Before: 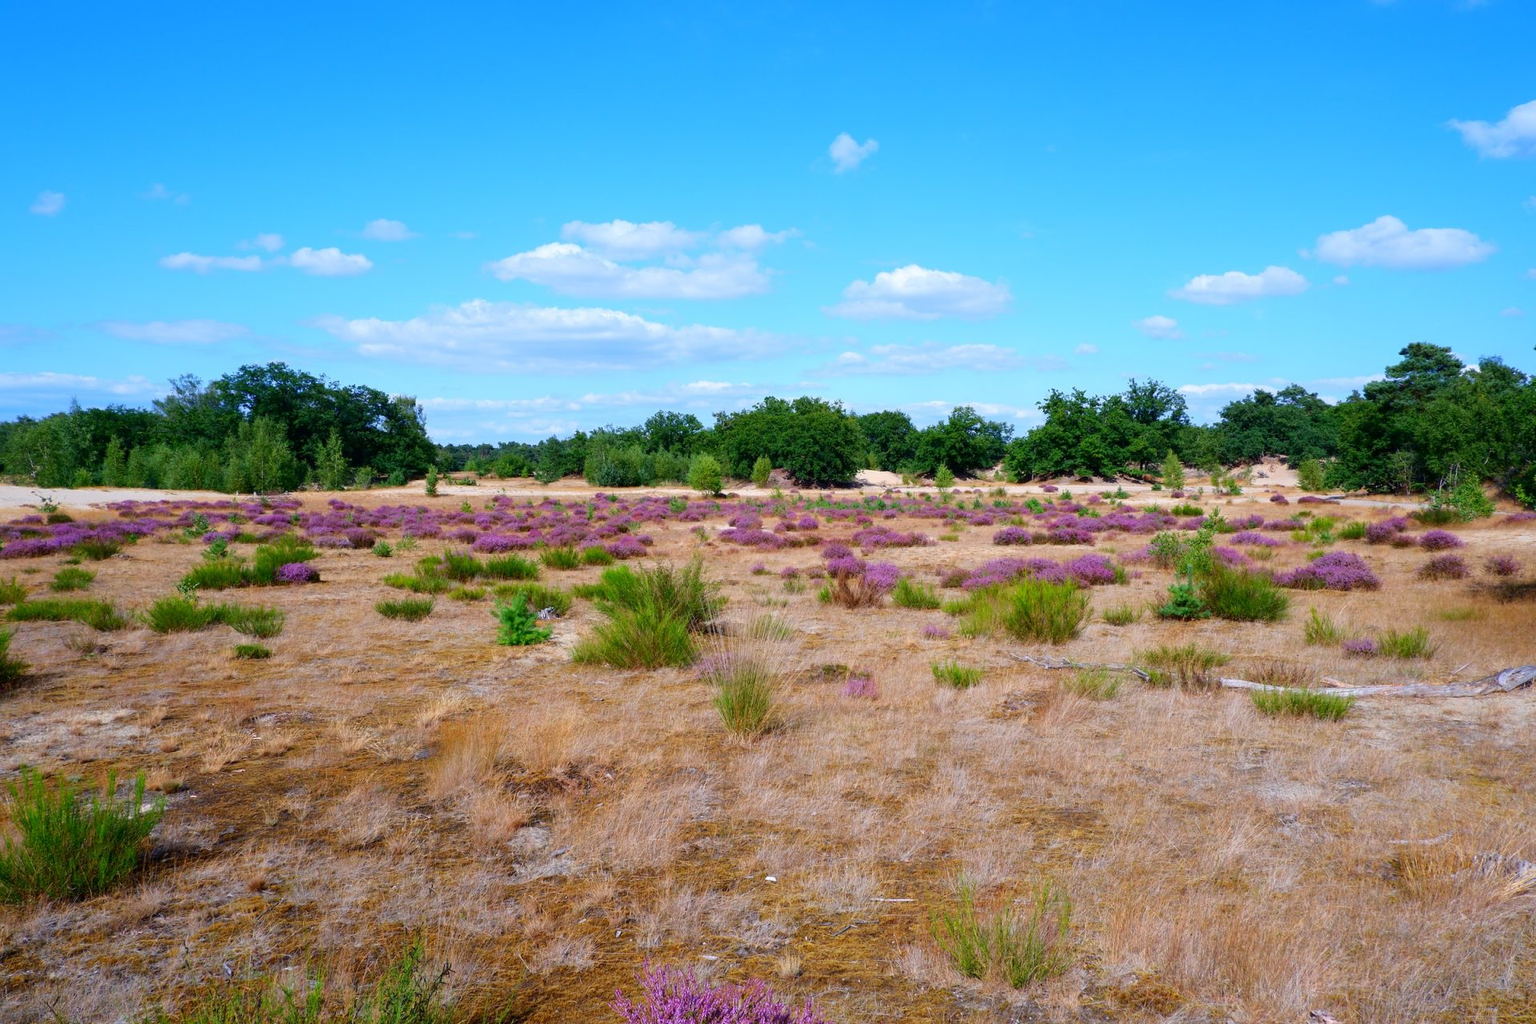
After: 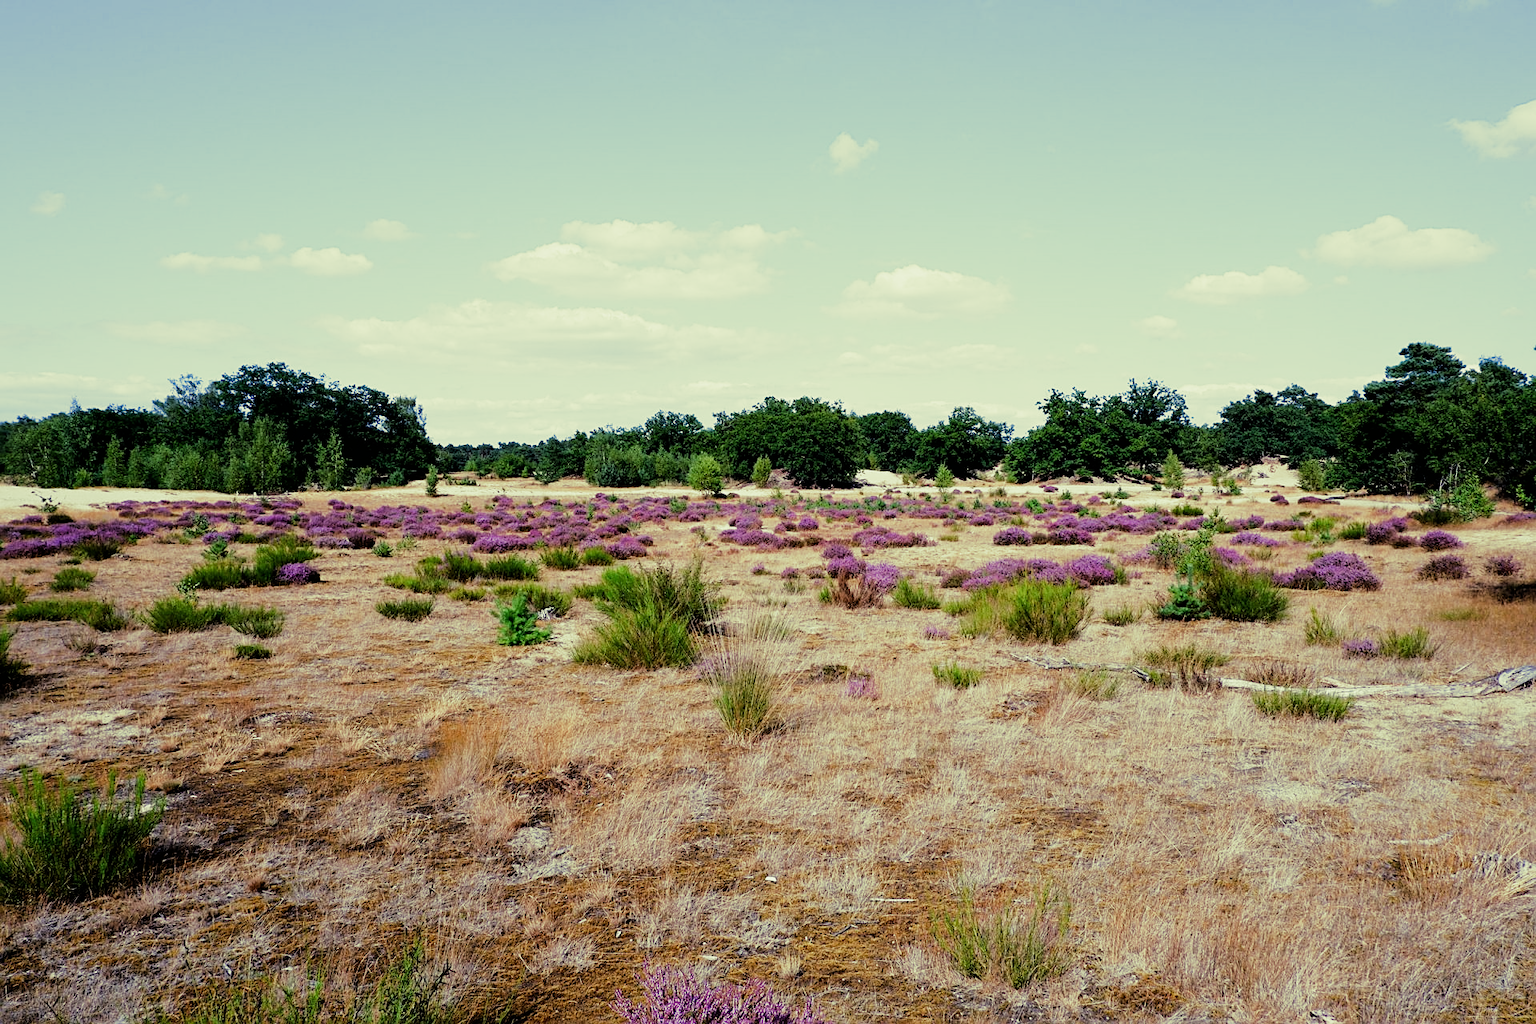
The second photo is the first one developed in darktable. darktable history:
tone equalizer: on, module defaults
split-toning: shadows › hue 290.82°, shadows › saturation 0.34, highlights › saturation 0.38, balance 0, compress 50%
filmic rgb: black relative exposure -5 EV, hardness 2.88, contrast 1.4, highlights saturation mix -30%
sharpen: on, module defaults
